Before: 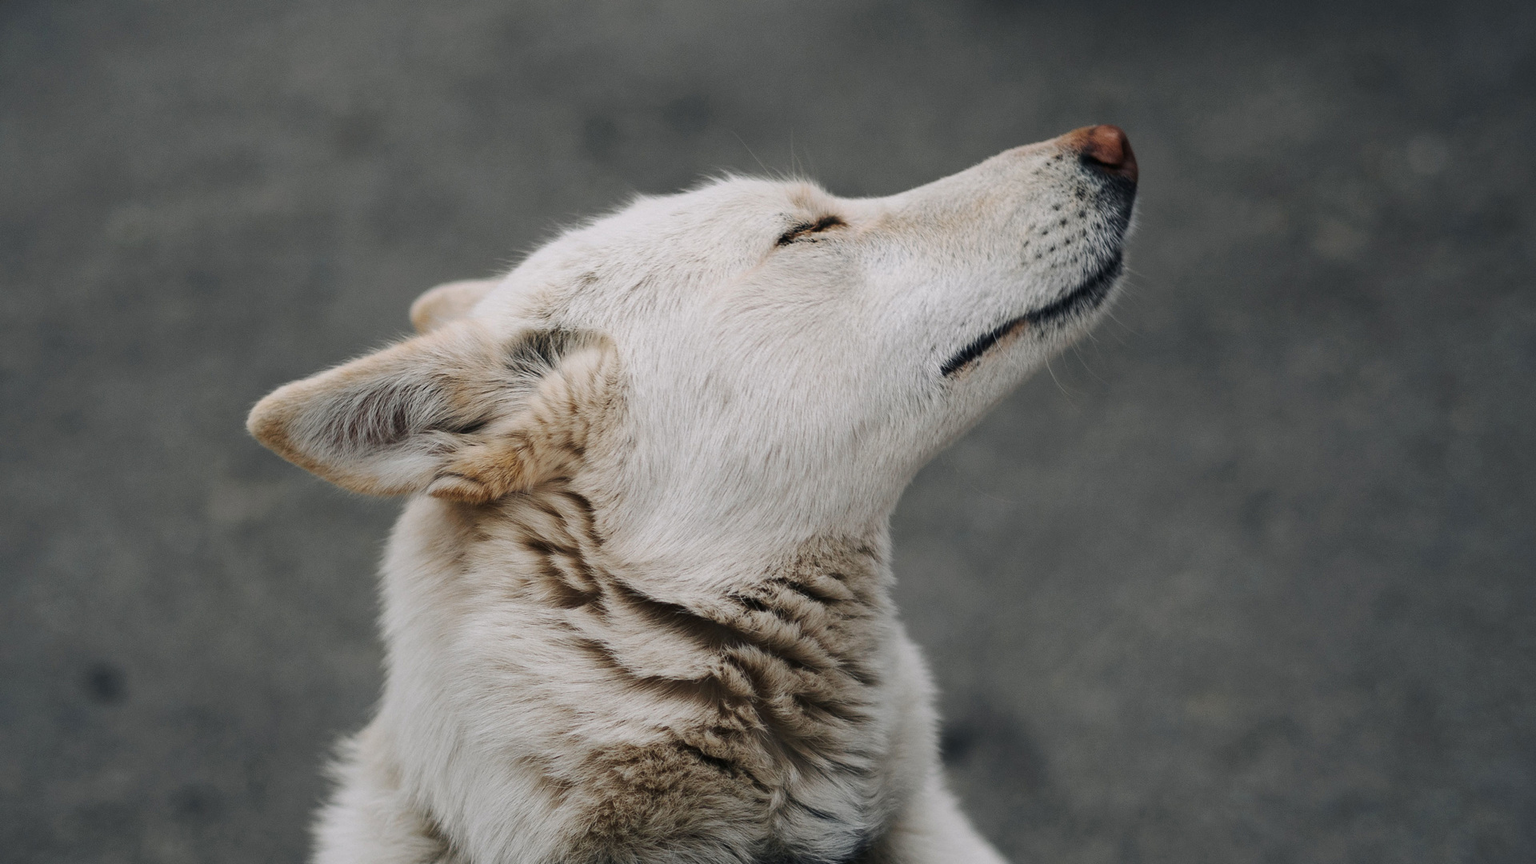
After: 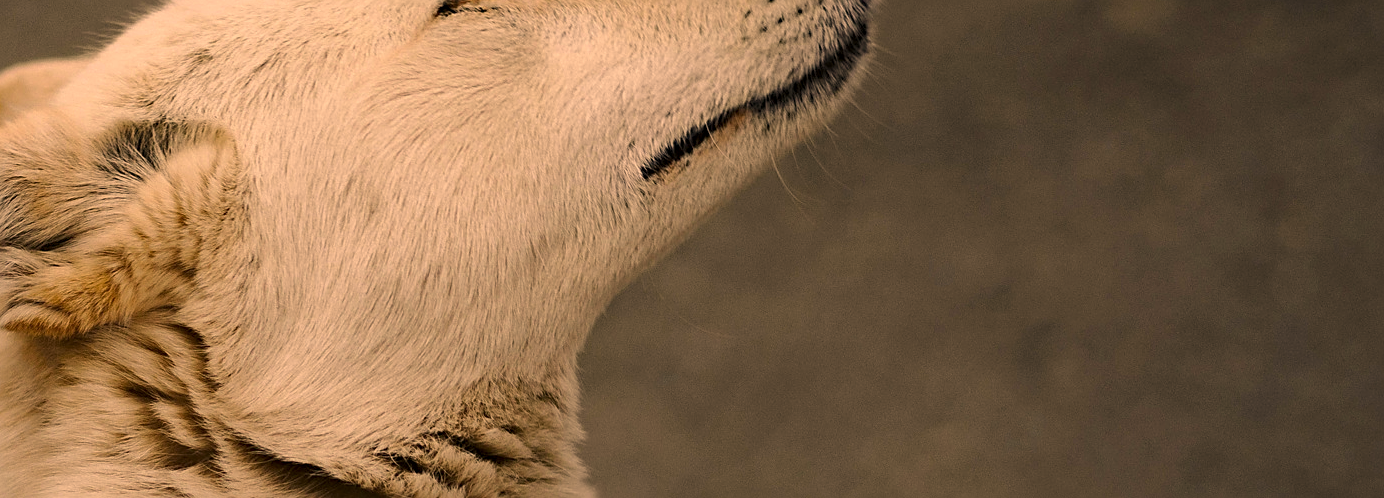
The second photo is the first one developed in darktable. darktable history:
sharpen: on, module defaults
color correction: highlights a* 18.7, highlights b* 35.16, shadows a* 1.54, shadows b* 5.82, saturation 1.01
crop and rotate: left 27.892%, top 26.947%, bottom 26.91%
haze removal: compatibility mode true, adaptive false
